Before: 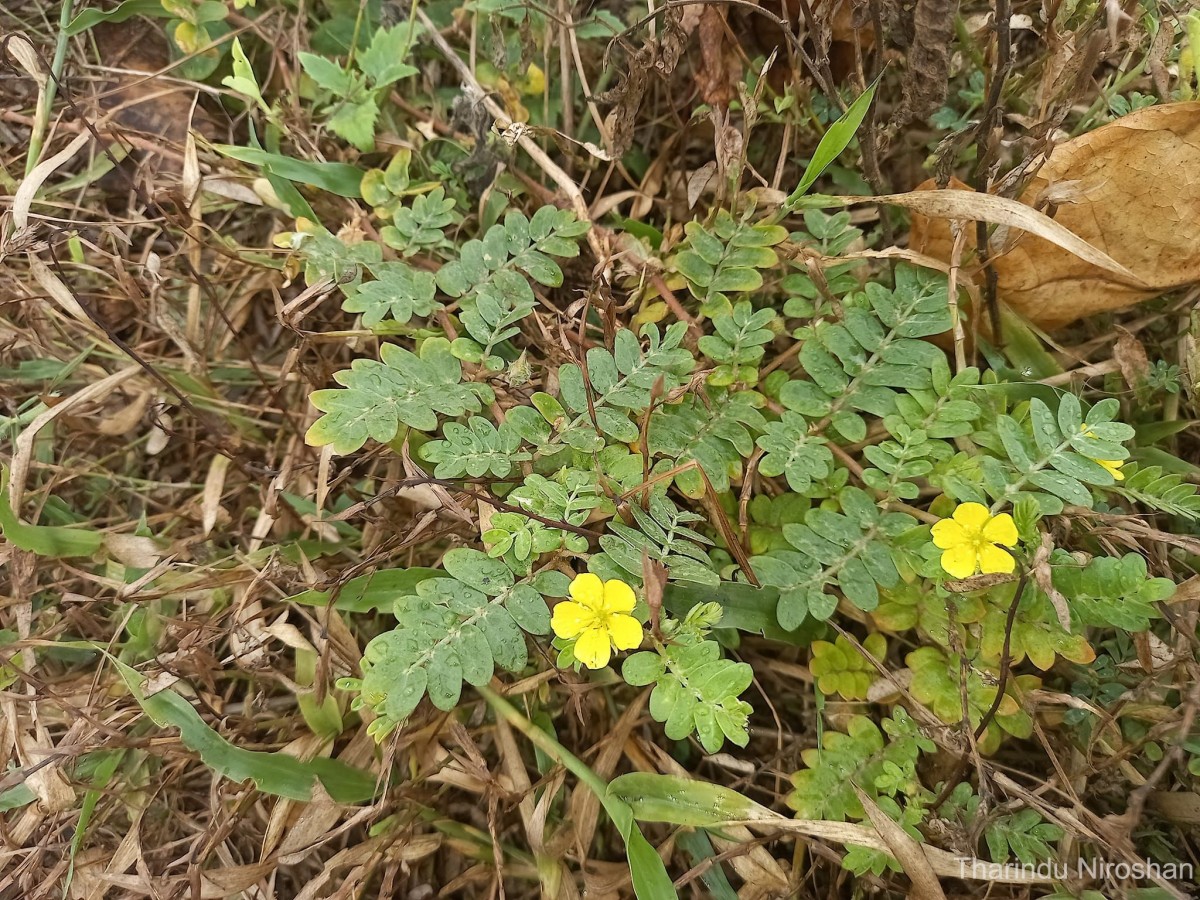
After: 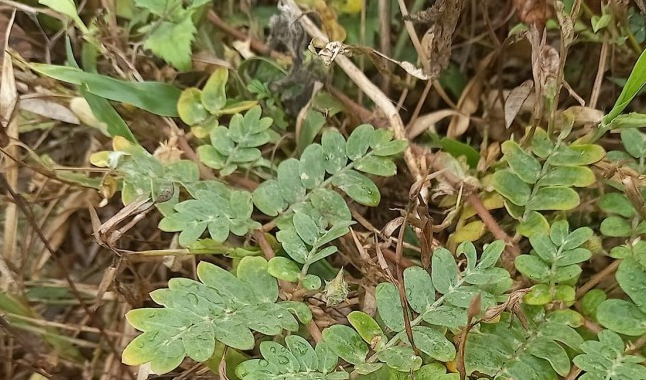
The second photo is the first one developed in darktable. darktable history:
crop: left 15.306%, top 9.065%, right 30.789%, bottom 48.638%
white balance: red 0.986, blue 1.01
